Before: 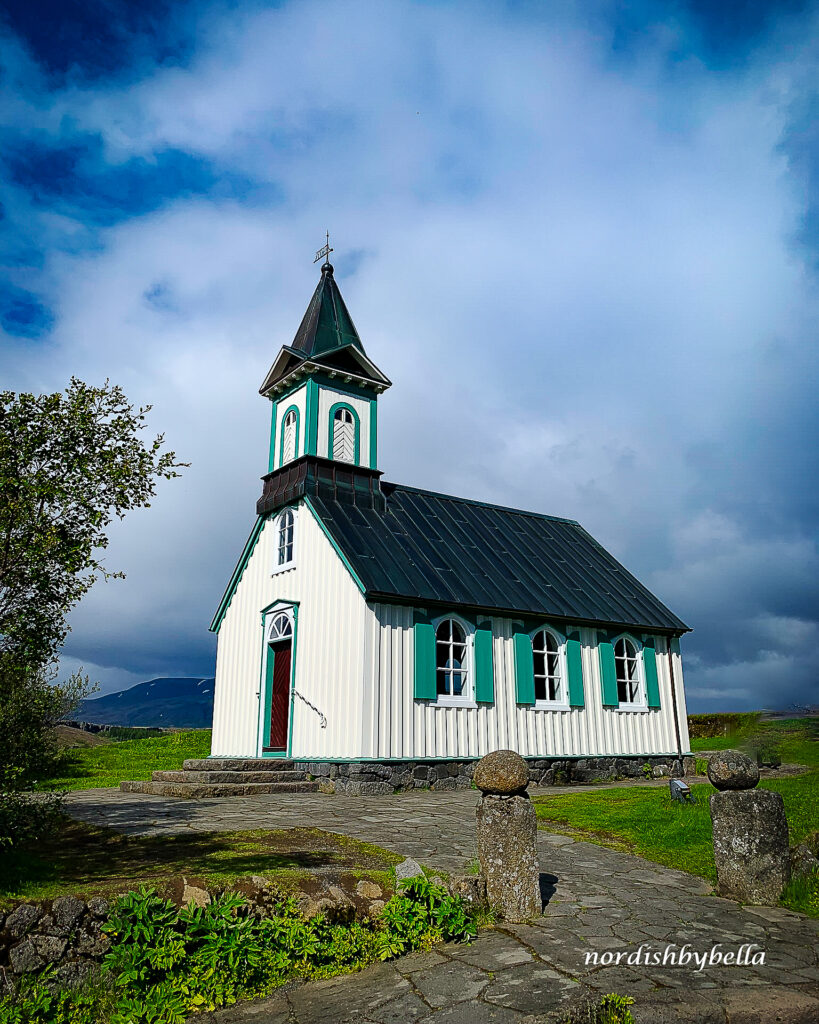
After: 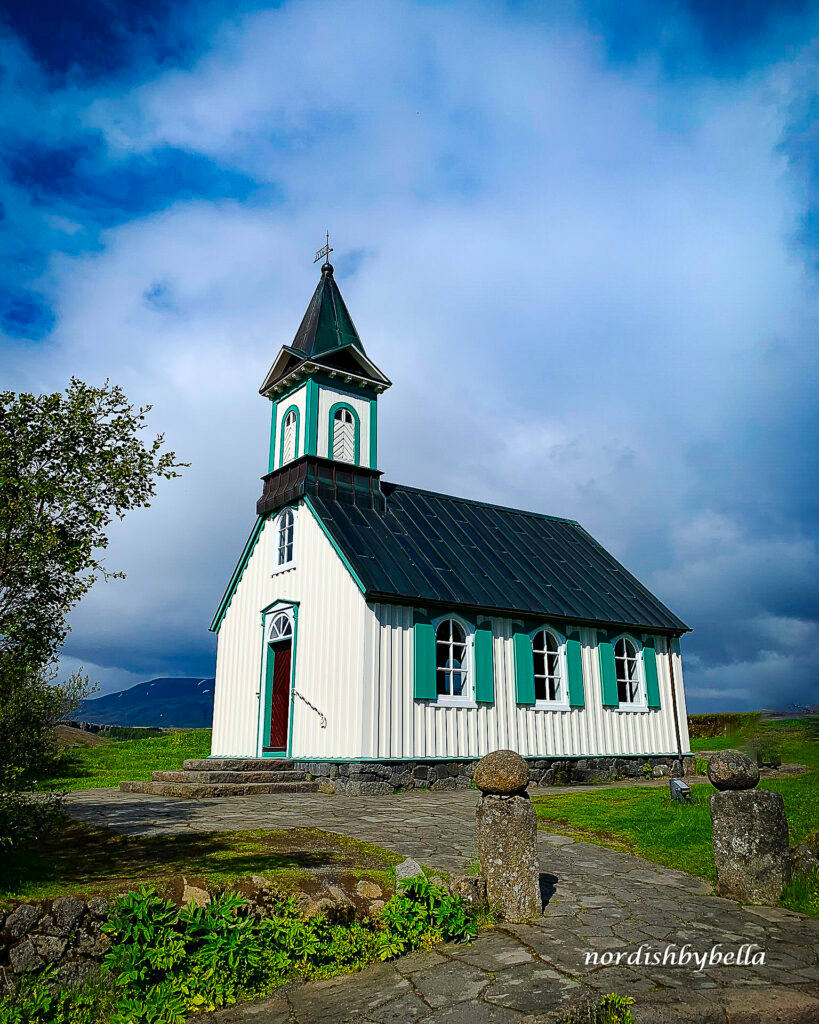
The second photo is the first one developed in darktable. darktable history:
contrast brightness saturation: contrast 0.037, saturation 0.162
